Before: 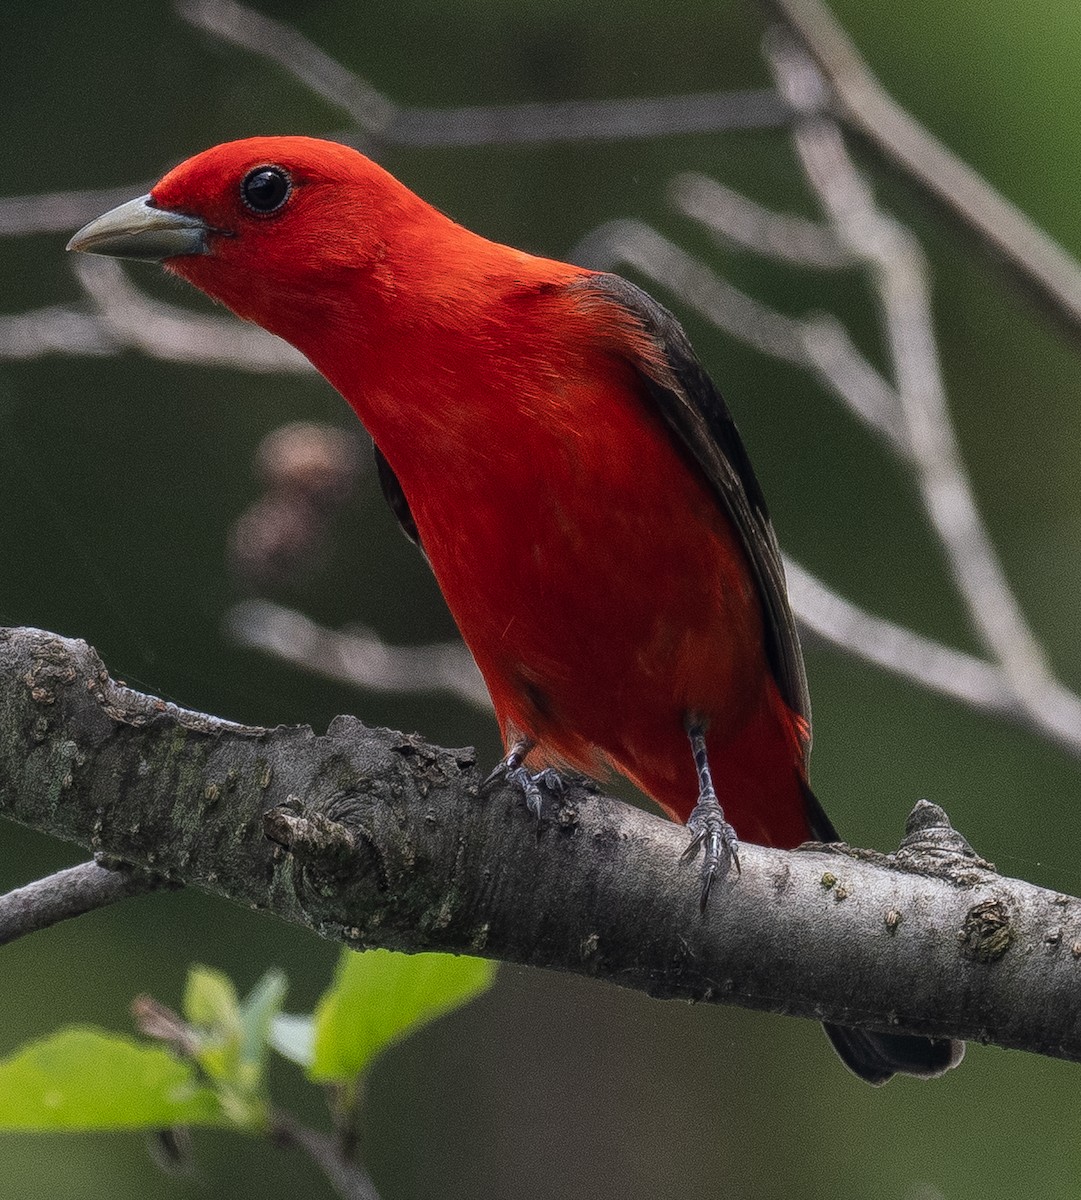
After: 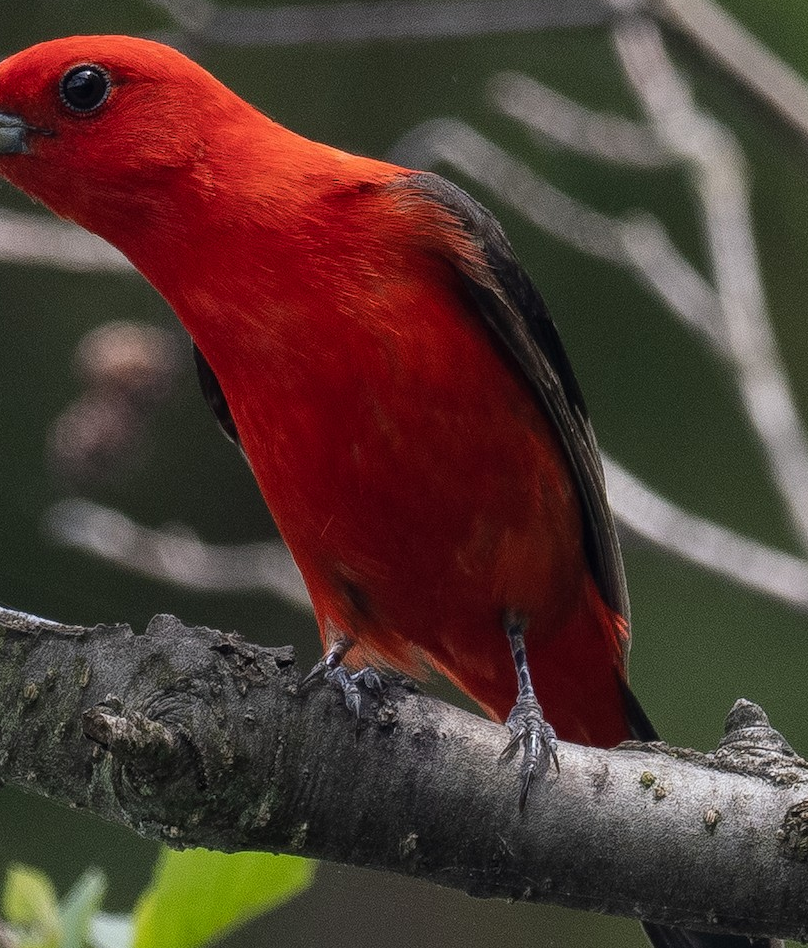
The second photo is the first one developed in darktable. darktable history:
crop: left 16.814%, top 8.469%, right 8.376%, bottom 12.471%
